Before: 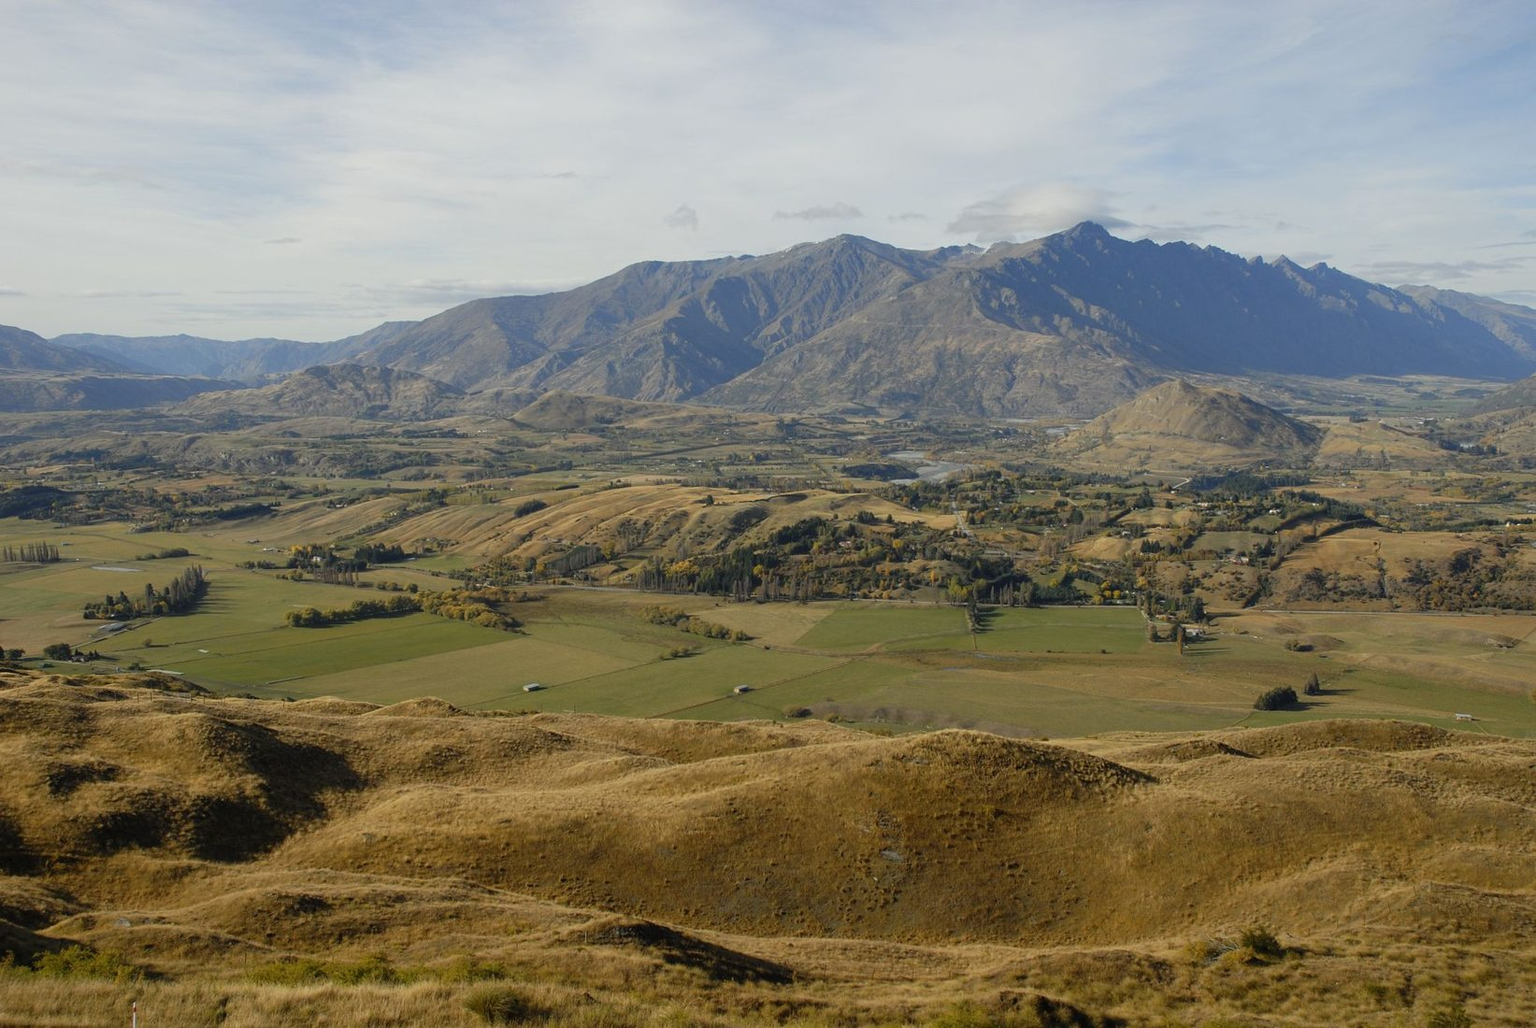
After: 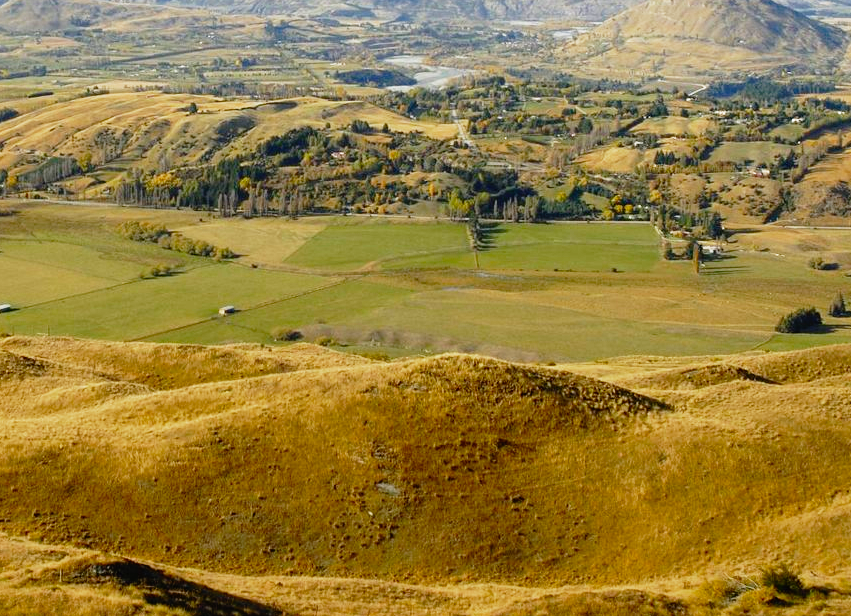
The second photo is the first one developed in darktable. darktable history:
crop: left 34.479%, top 38.822%, right 13.718%, bottom 5.172%
contrast brightness saturation: contrast 0.04, saturation 0.16
color zones: curves: ch0 [(0, 0.444) (0.143, 0.442) (0.286, 0.441) (0.429, 0.441) (0.571, 0.441) (0.714, 0.441) (0.857, 0.442) (1, 0.444)]
base curve: curves: ch0 [(0, 0) (0.012, 0.01) (0.073, 0.168) (0.31, 0.711) (0.645, 0.957) (1, 1)], preserve colors none
